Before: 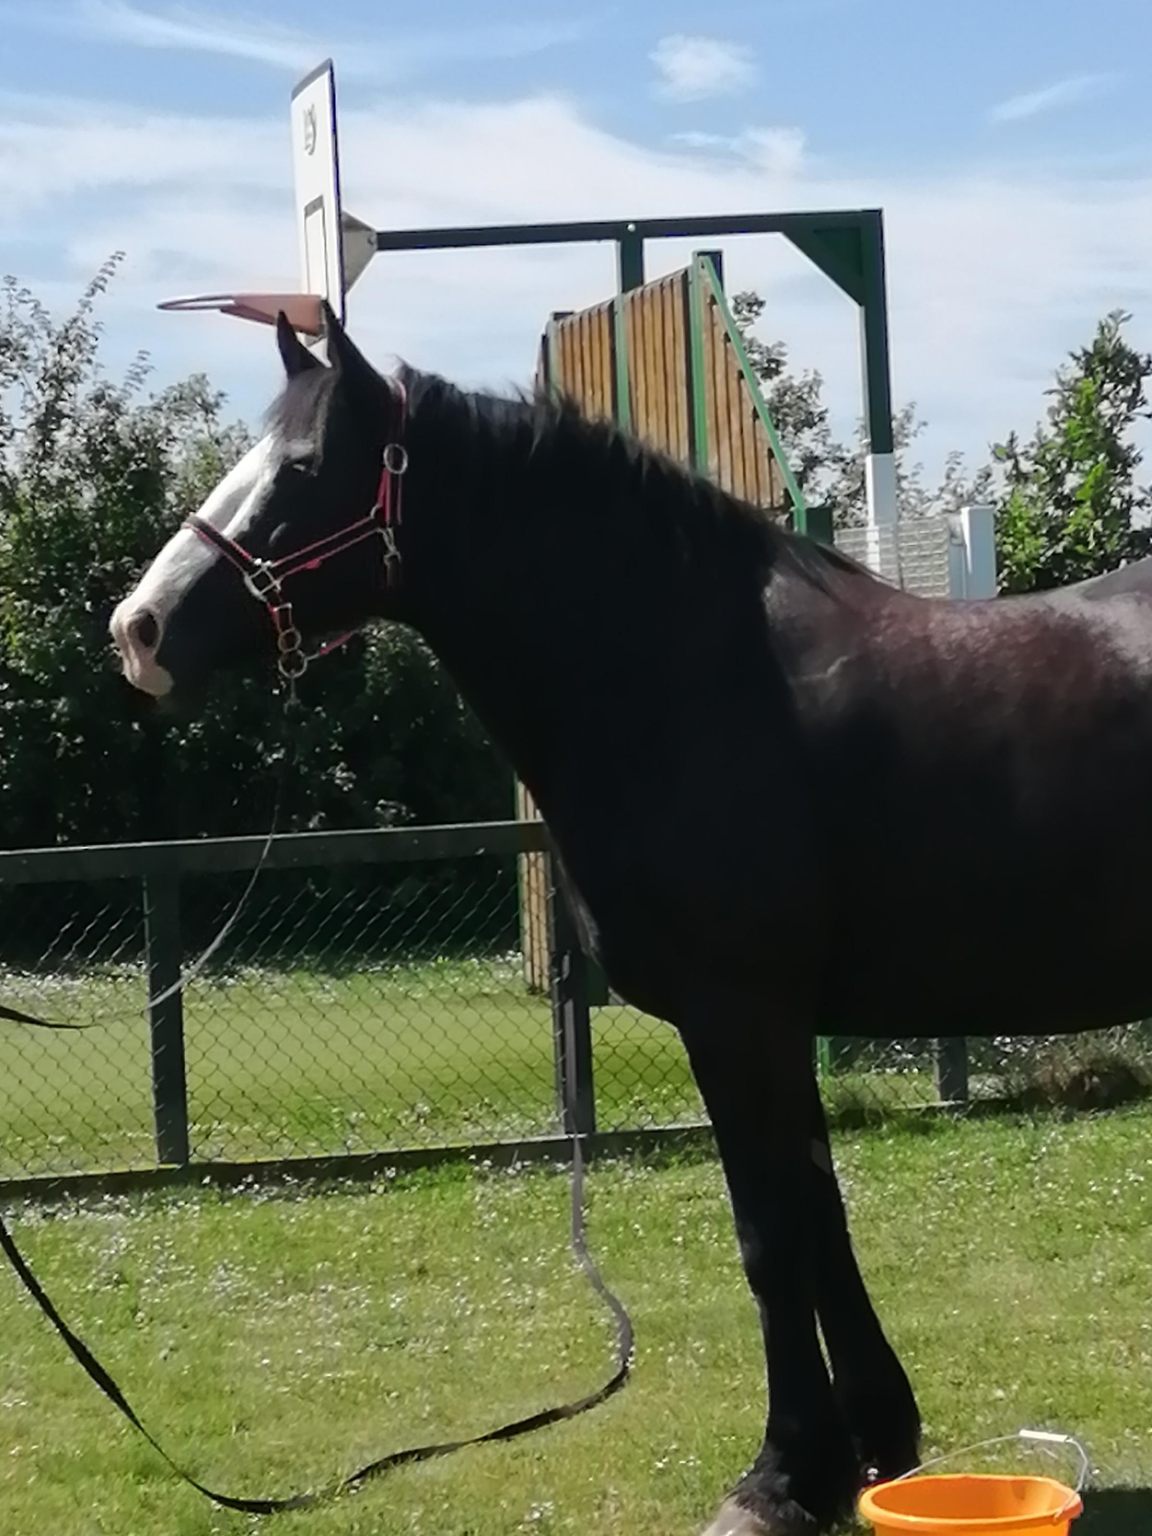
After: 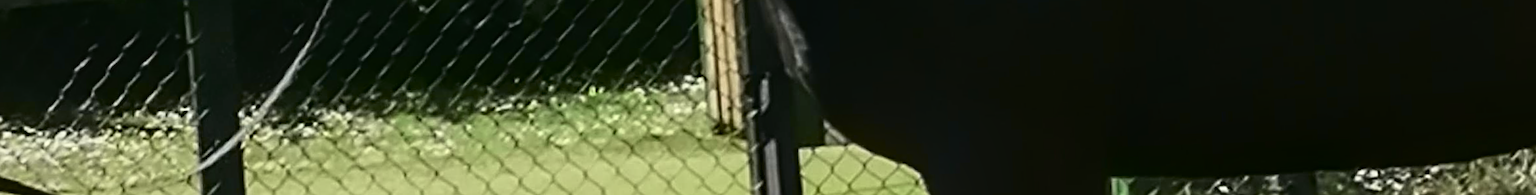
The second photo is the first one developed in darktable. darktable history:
crop and rotate: top 59.084%, bottom 30.916%
tone curve: curves: ch0 [(0, 0.023) (0.087, 0.065) (0.184, 0.168) (0.45, 0.54) (0.57, 0.683) (0.706, 0.841) (0.877, 0.948) (1, 0.984)]; ch1 [(0, 0) (0.388, 0.369) (0.447, 0.447) (0.505, 0.5) (0.534, 0.535) (0.563, 0.563) (0.579, 0.59) (0.644, 0.663) (1, 1)]; ch2 [(0, 0) (0.301, 0.259) (0.385, 0.395) (0.492, 0.496) (0.518, 0.537) (0.583, 0.605) (0.673, 0.667) (1, 1)], color space Lab, independent channels, preserve colors none
local contrast: detail 130%
rotate and perspective: rotation -2.12°, lens shift (vertical) 0.009, lens shift (horizontal) -0.008, automatic cropping original format, crop left 0.036, crop right 0.964, crop top 0.05, crop bottom 0.959
sharpen: on, module defaults
